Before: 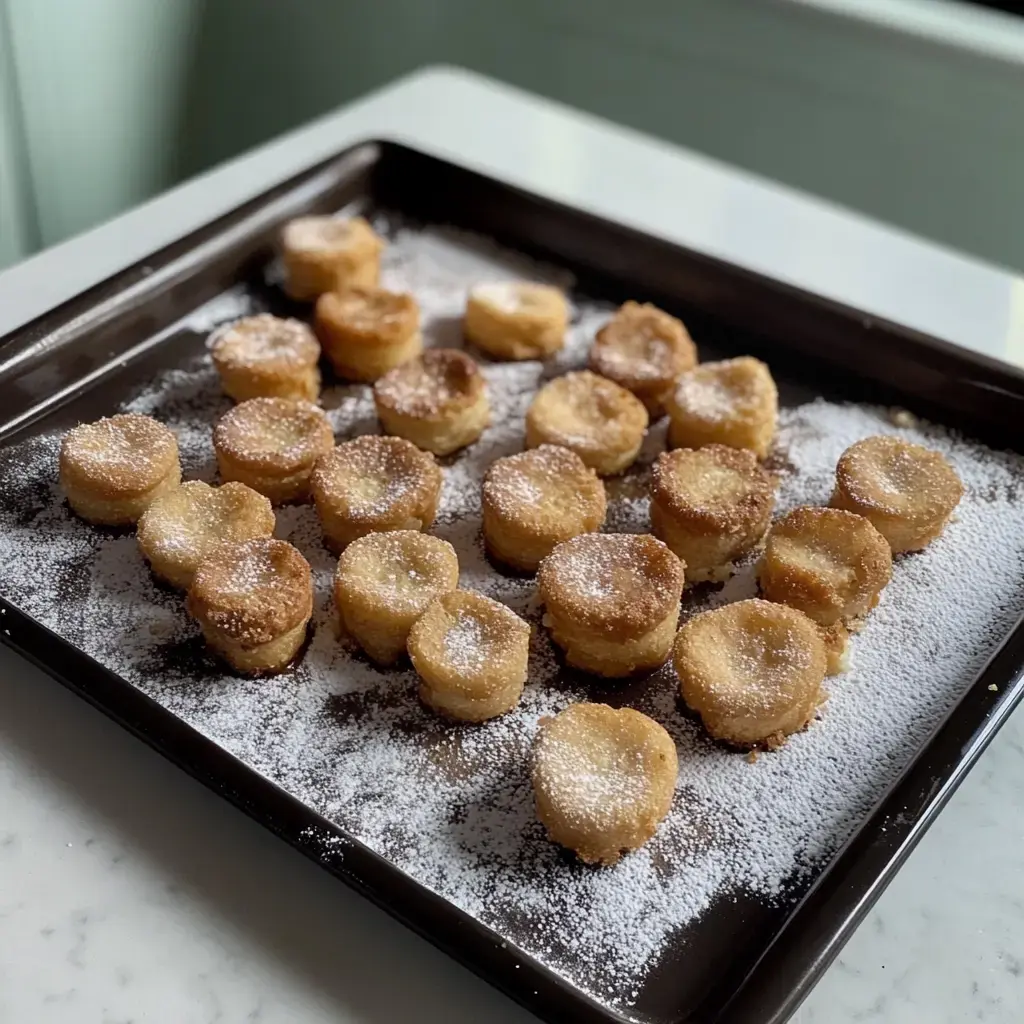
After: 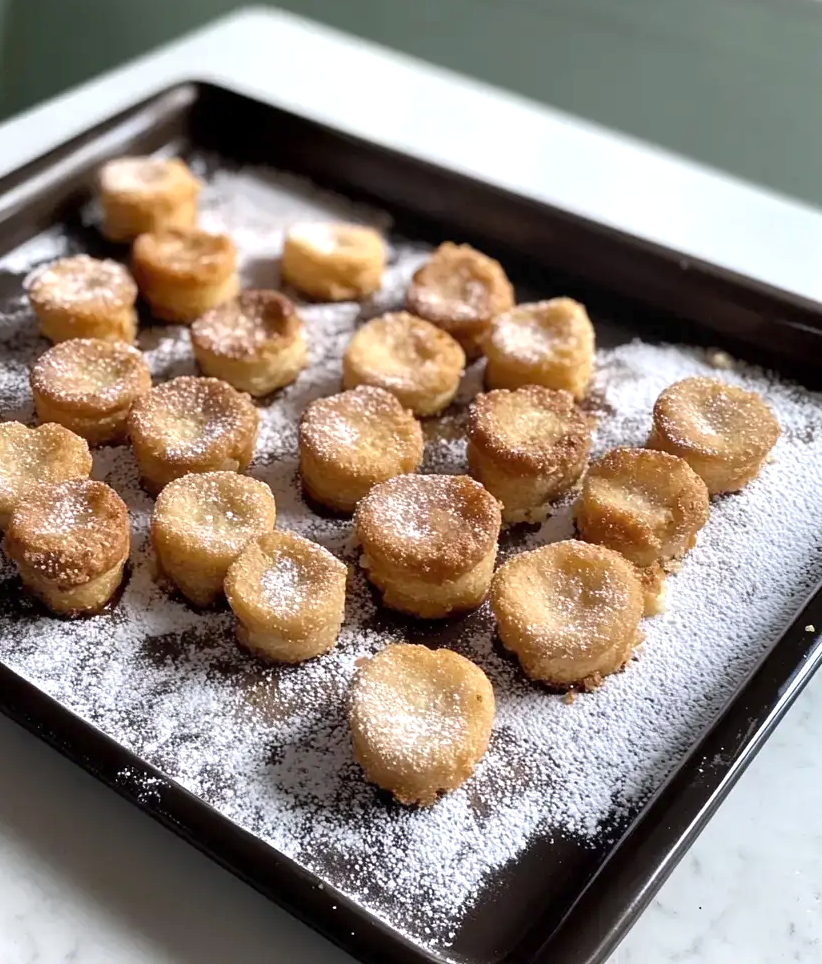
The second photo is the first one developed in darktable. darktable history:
crop and rotate: left 17.959%, top 5.771%, right 1.742%
exposure: exposure 0.574 EV, compensate highlight preservation false
white balance: red 1.009, blue 1.027
